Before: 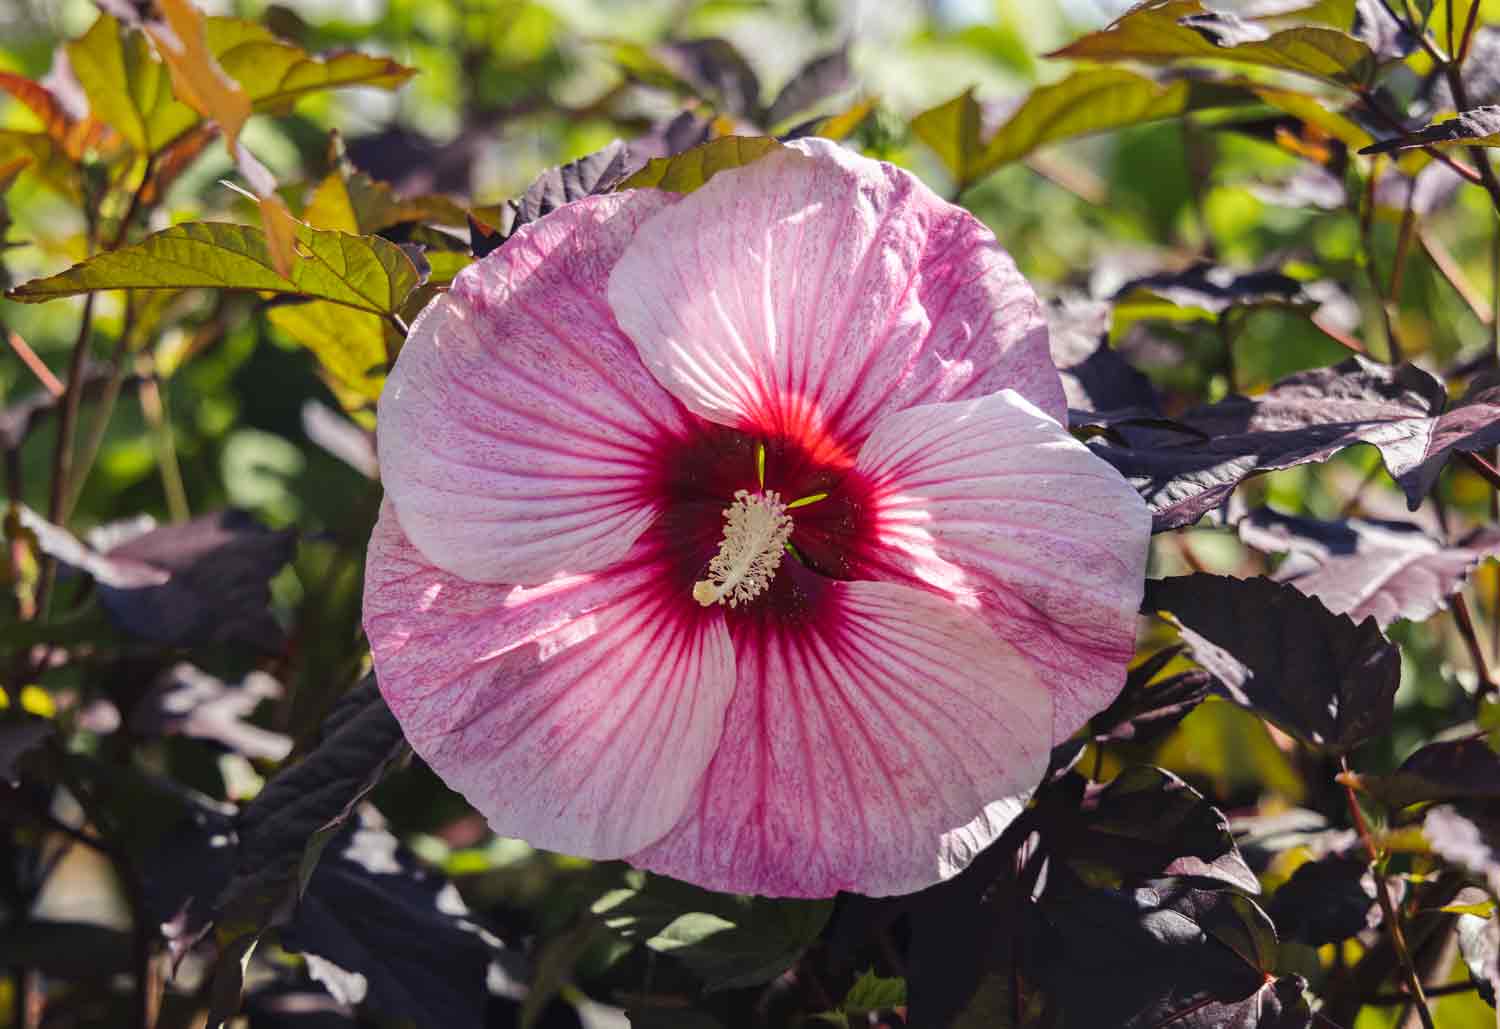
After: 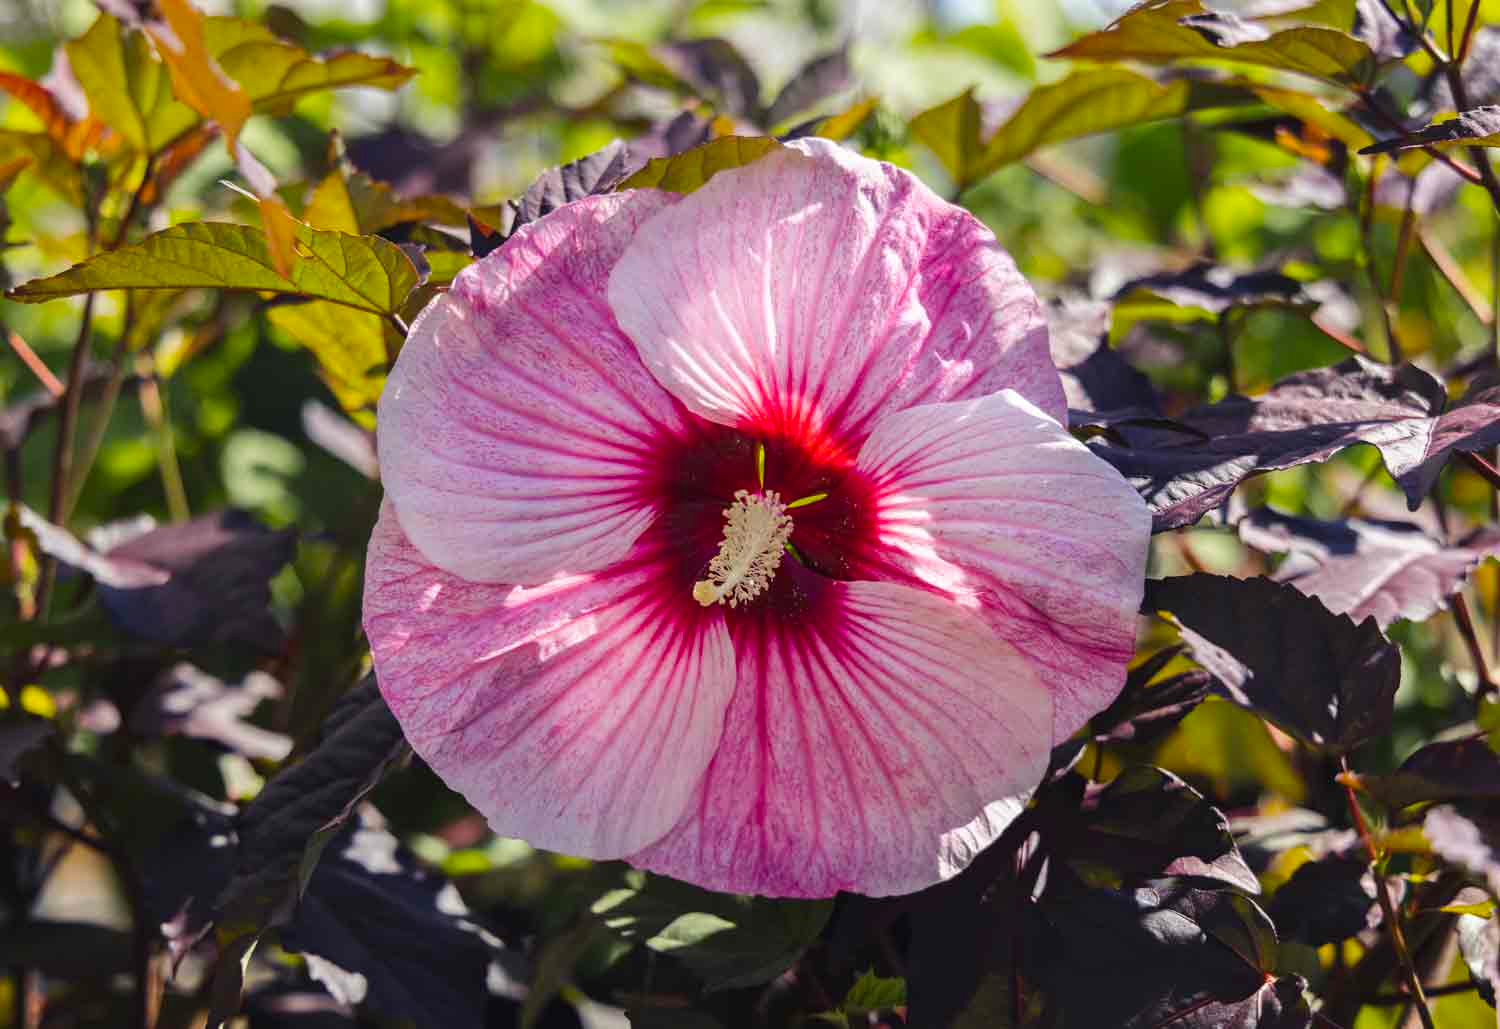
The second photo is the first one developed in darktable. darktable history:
color balance rgb: perceptual saturation grading › global saturation 19.568%
